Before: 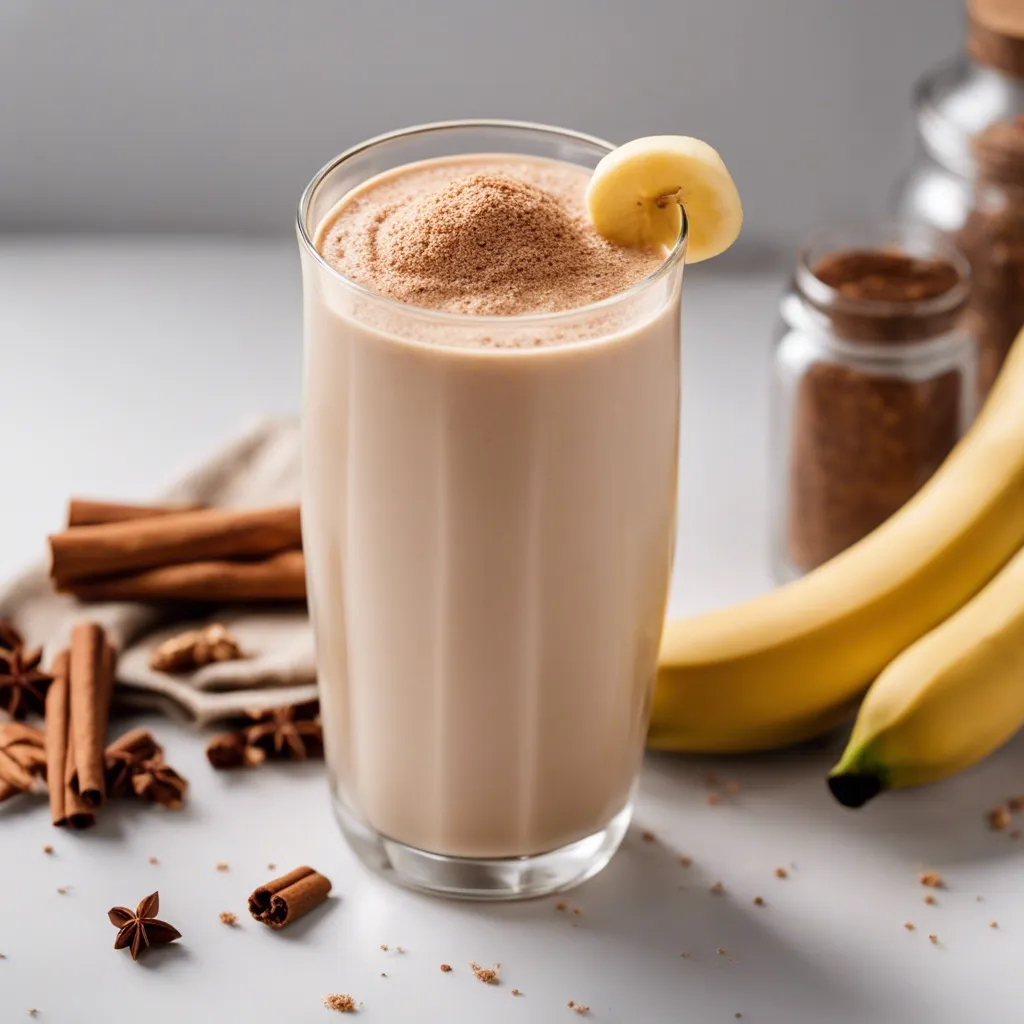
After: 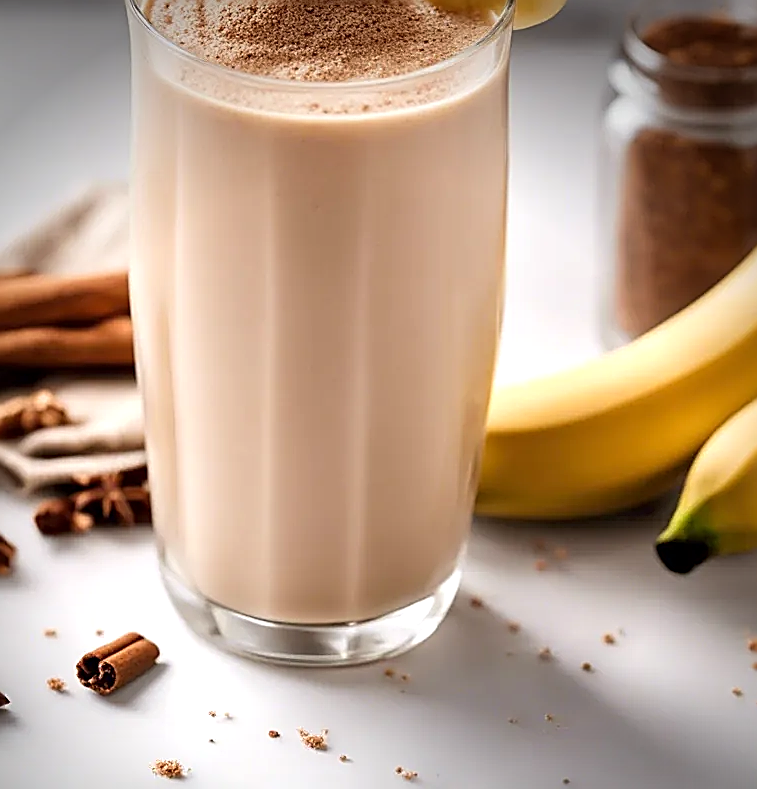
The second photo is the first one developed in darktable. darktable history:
sharpen: radius 1.685, amount 1.294
vignetting: brightness -0.629, saturation -0.007, center (-0.028, 0.239)
exposure: black level correction 0.001, exposure 0.5 EV, compensate exposure bias true, compensate highlight preservation false
crop: left 16.871%, top 22.857%, right 9.116%
